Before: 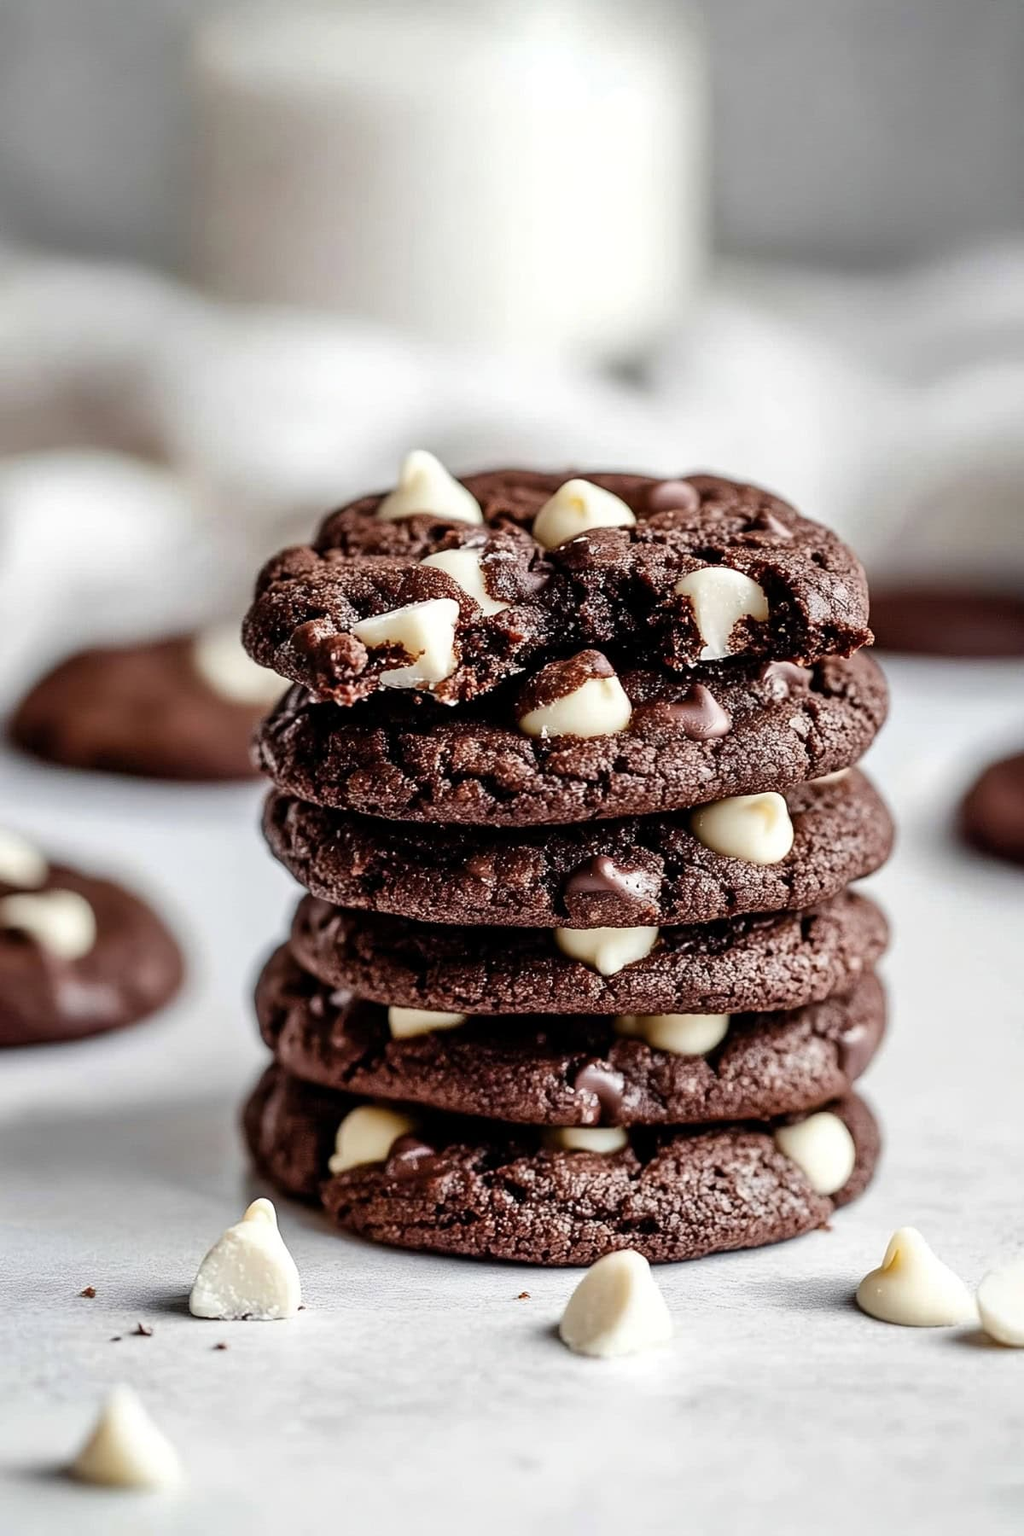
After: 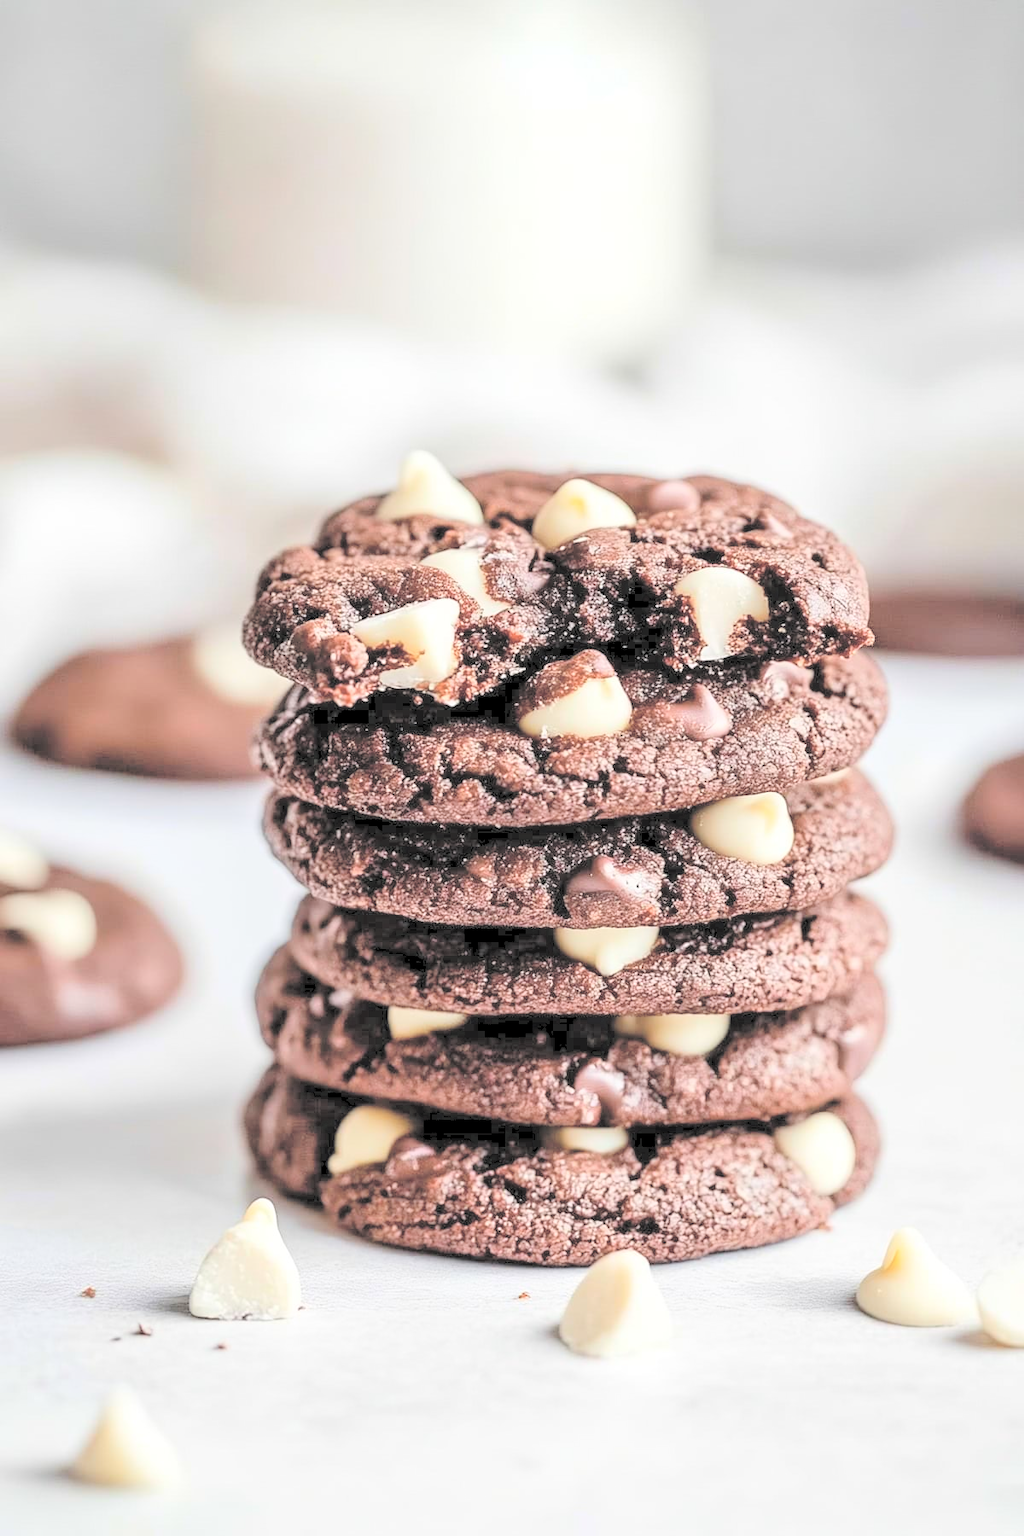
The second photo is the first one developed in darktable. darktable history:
contrast brightness saturation: brightness 0.99
